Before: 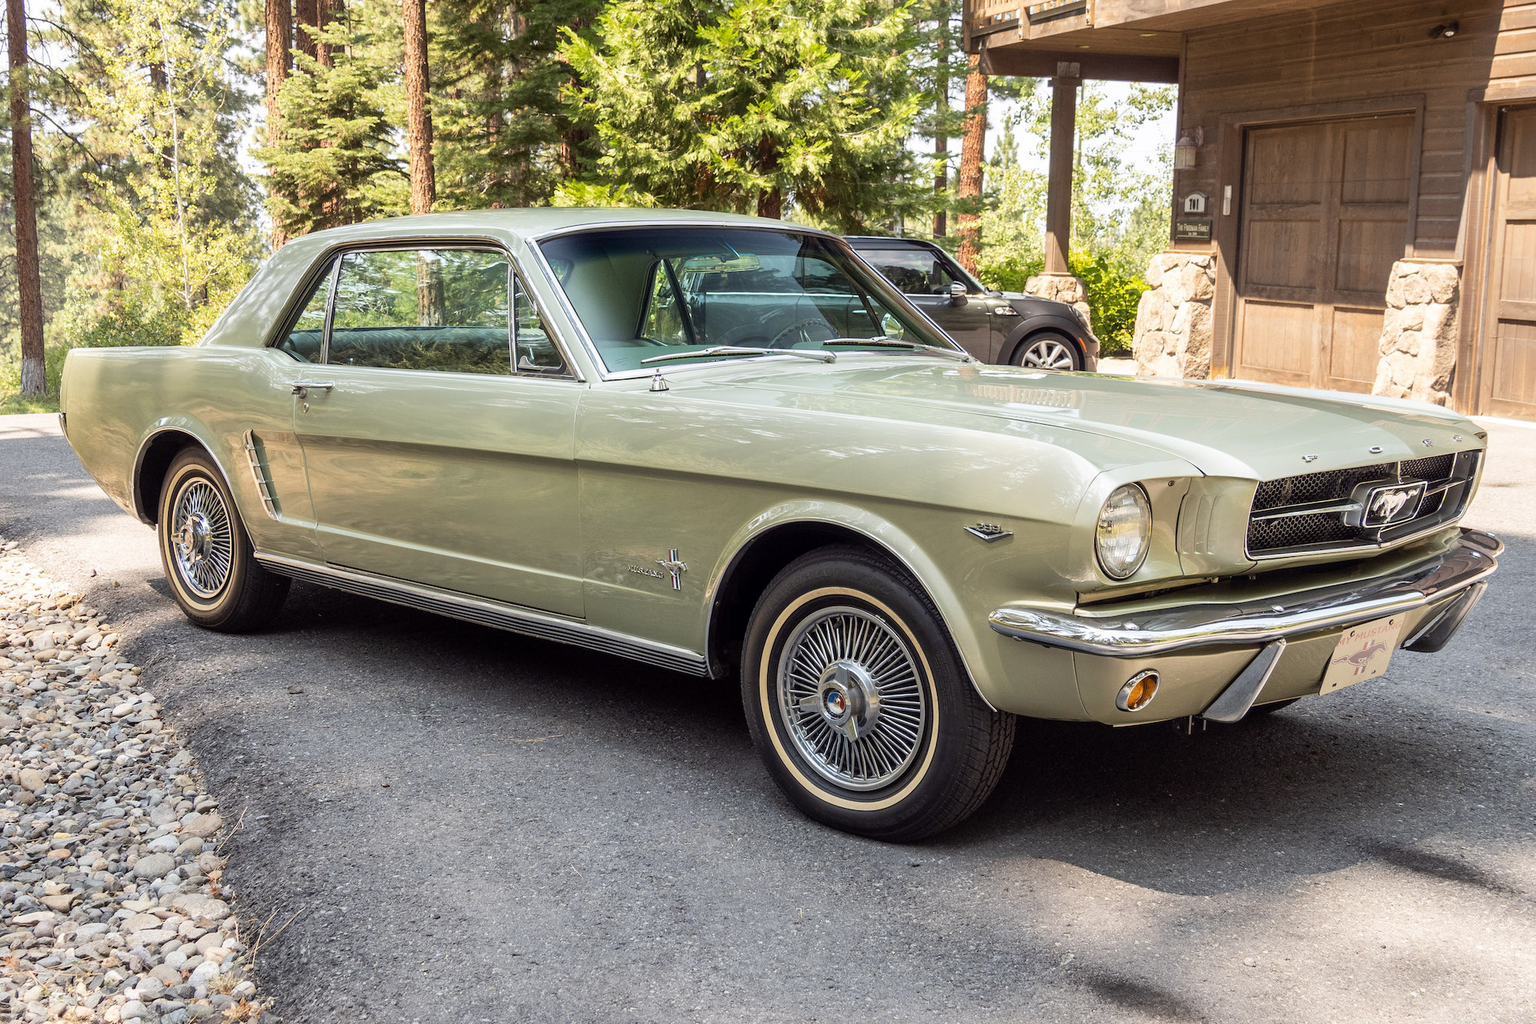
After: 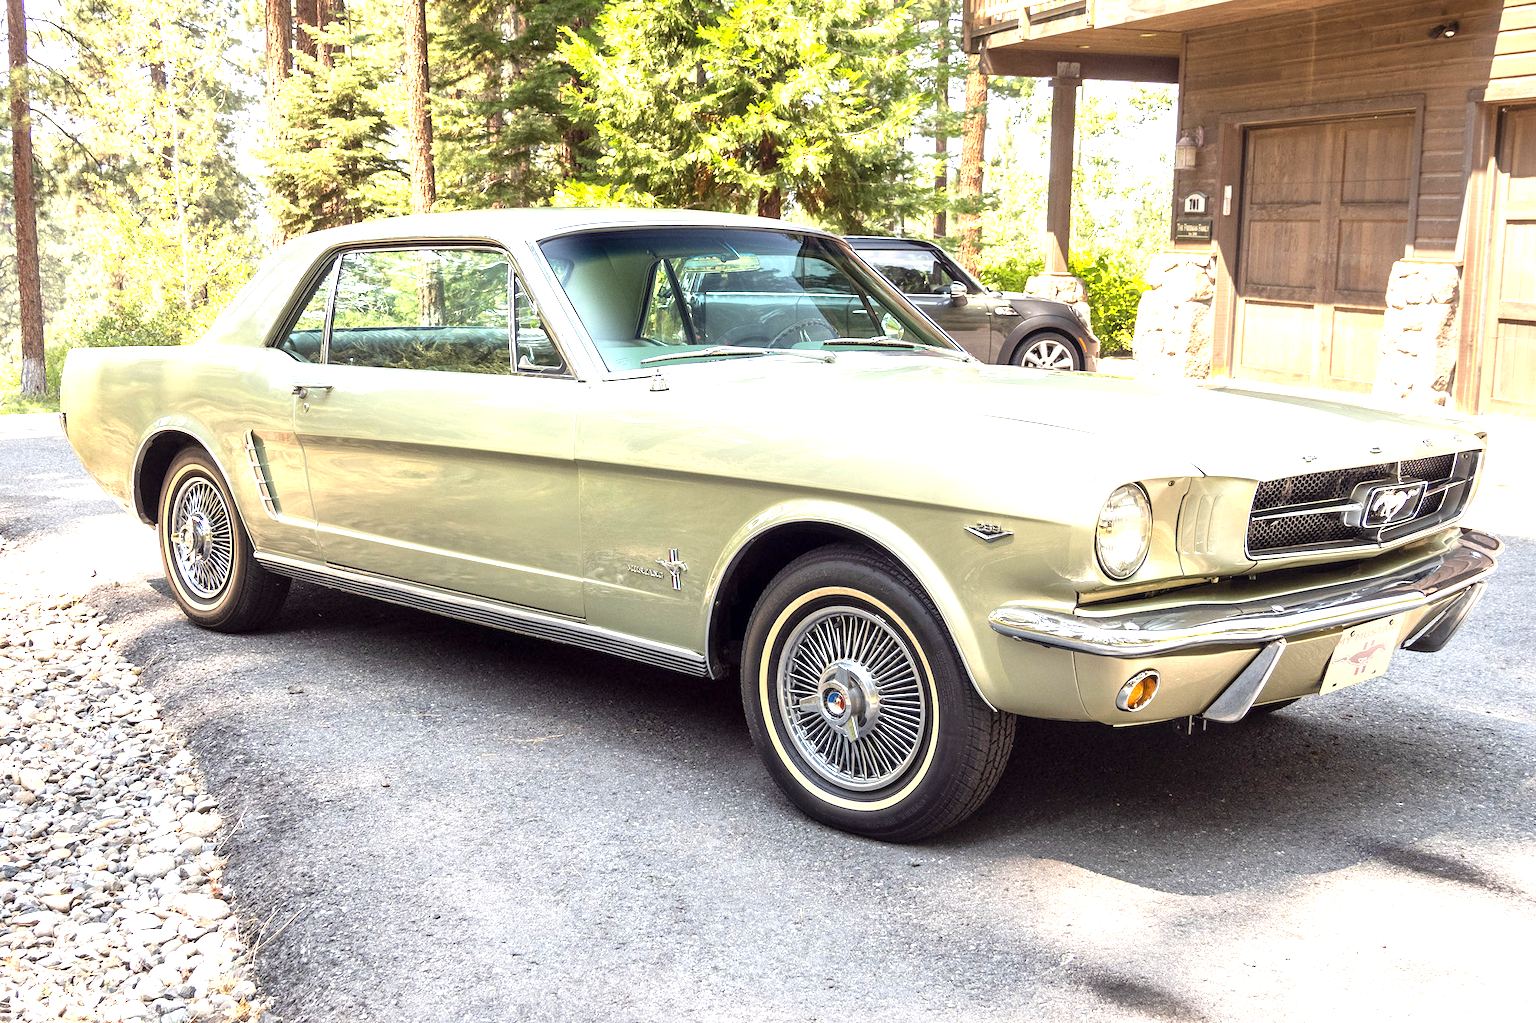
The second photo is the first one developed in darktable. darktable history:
exposure: exposure 1.209 EV, compensate exposure bias true, compensate highlight preservation false
